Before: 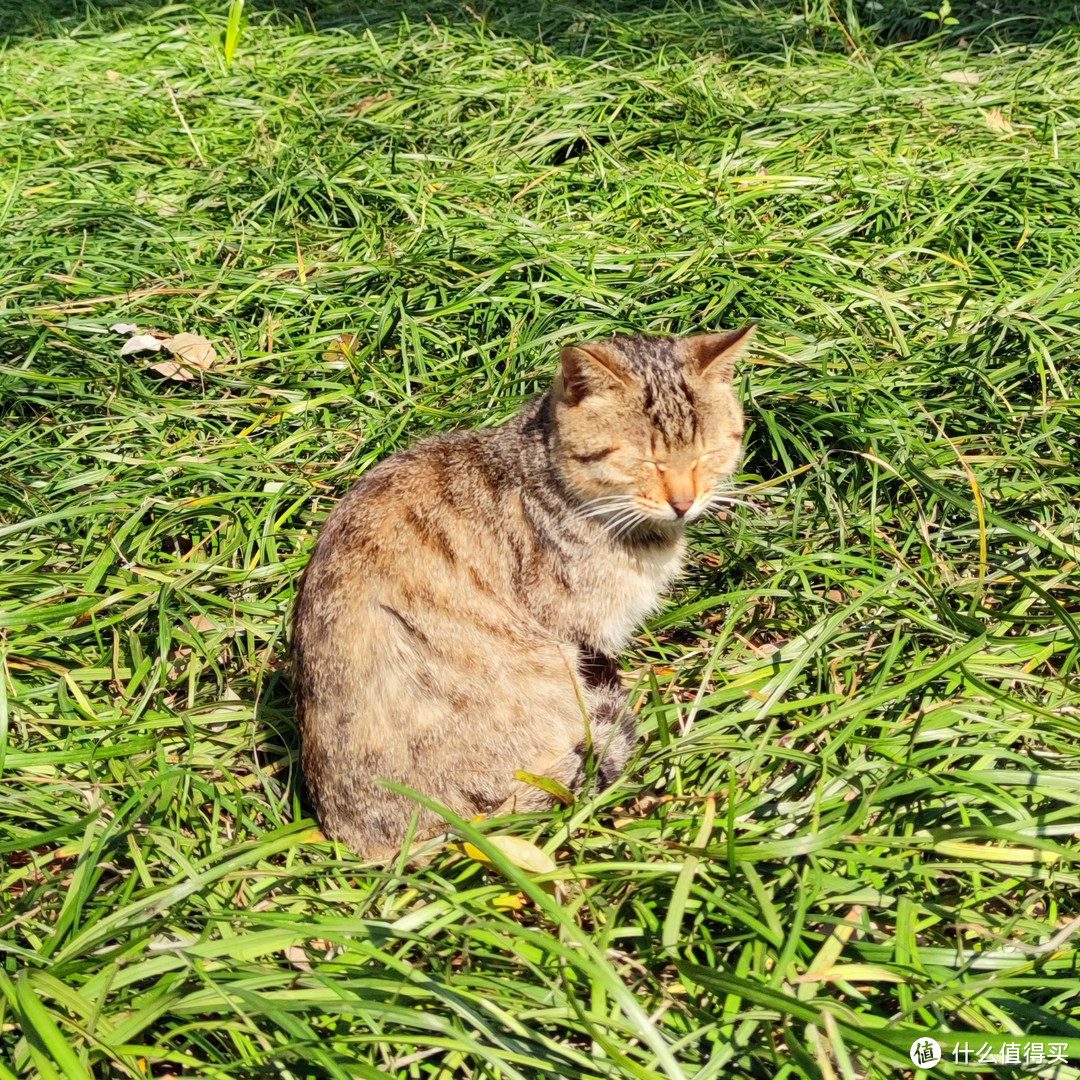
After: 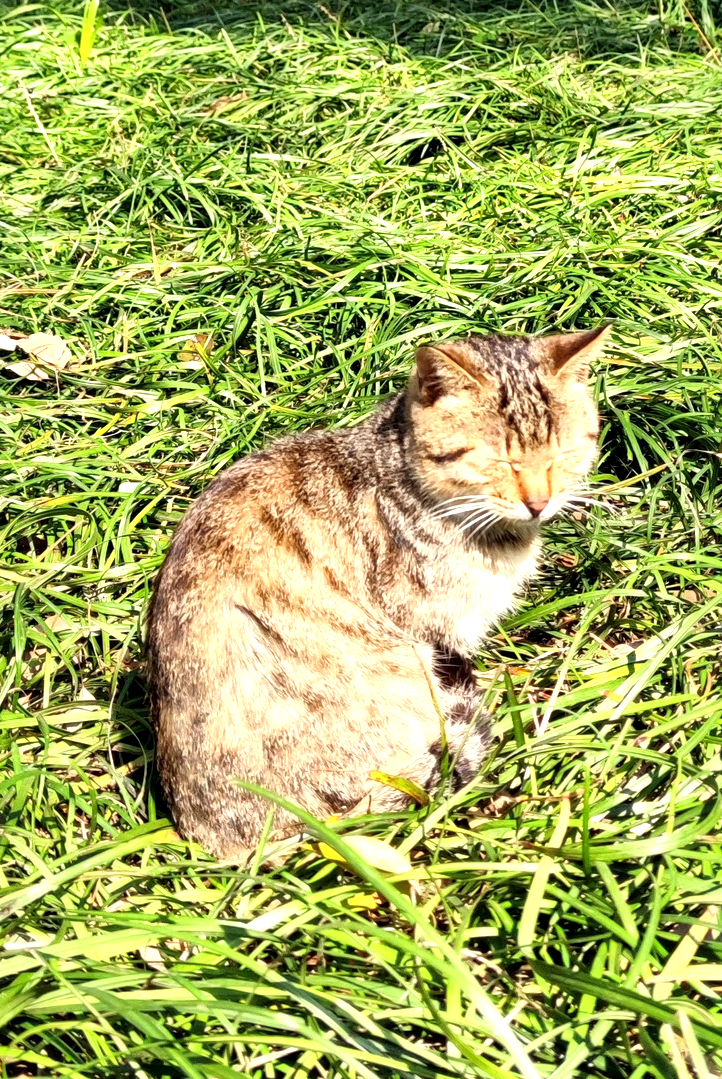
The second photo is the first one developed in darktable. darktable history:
crop and rotate: left 13.499%, right 19.617%
tone equalizer: -8 EV -0.787 EV, -7 EV -0.728 EV, -6 EV -0.584 EV, -5 EV -0.36 EV, -3 EV 0.379 EV, -2 EV 0.6 EV, -1 EV 0.675 EV, +0 EV 0.756 EV
exposure: exposure -0.042 EV, compensate highlight preservation false
local contrast: mode bilateral grid, contrast 25, coarseness 48, detail 152%, midtone range 0.2
